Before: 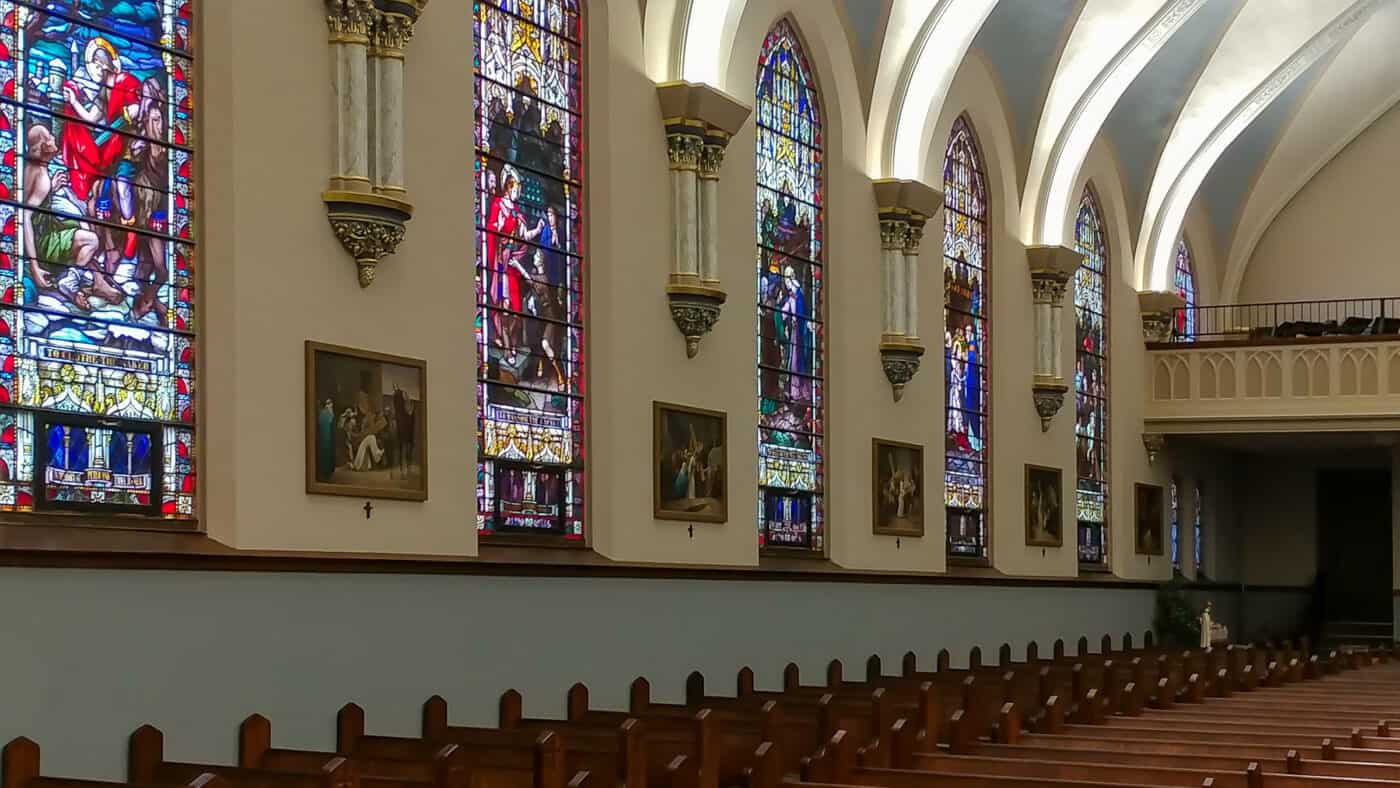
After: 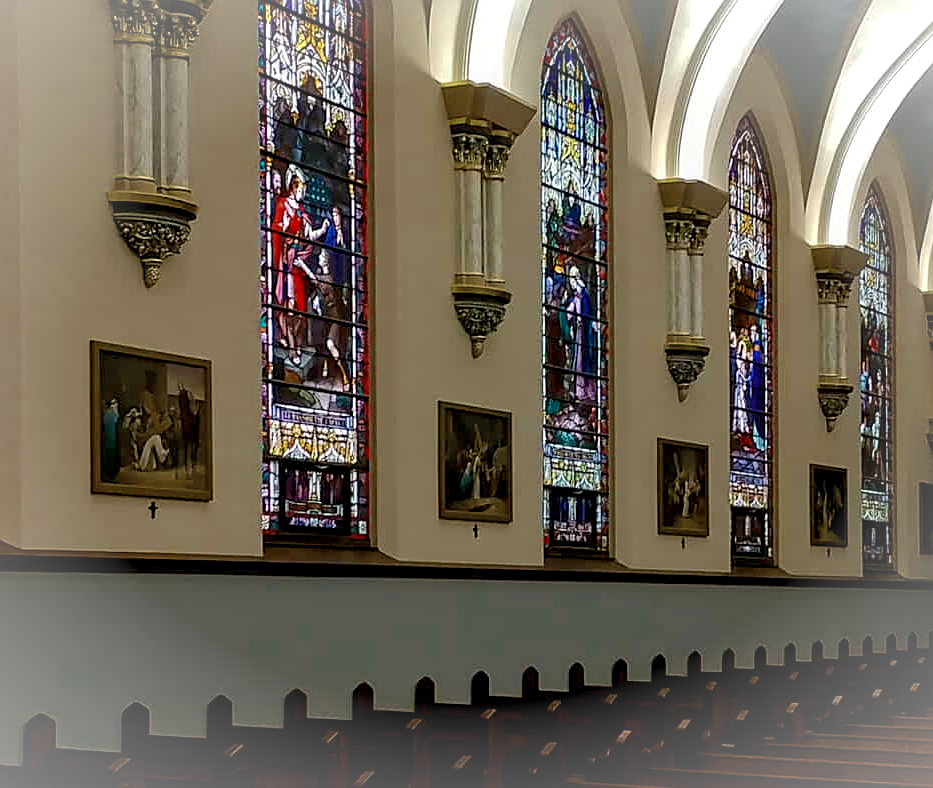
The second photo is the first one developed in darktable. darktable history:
sharpen: on, module defaults
color balance rgb: power › hue 211.17°, global offset › luminance -1.431%, perceptual saturation grading › global saturation 30.196%, global vibrance 20%
exposure: black level correction -0.003, exposure 0.038 EV, compensate exposure bias true, compensate highlight preservation false
vignetting: fall-off start 85.34%, fall-off radius 79.57%, brightness 0.305, saturation -0.003, width/height ratio 1.22
crop: left 15.42%, right 17.874%
color zones: curves: ch0 [(0, 0.5) (0.125, 0.4) (0.25, 0.5) (0.375, 0.4) (0.5, 0.4) (0.625, 0.35) (0.75, 0.35) (0.875, 0.5)]; ch1 [(0, 0.35) (0.125, 0.45) (0.25, 0.35) (0.375, 0.35) (0.5, 0.35) (0.625, 0.35) (0.75, 0.45) (0.875, 0.35)]; ch2 [(0, 0.6) (0.125, 0.5) (0.25, 0.5) (0.375, 0.6) (0.5, 0.6) (0.625, 0.5) (0.75, 0.5) (0.875, 0.5)]
contrast brightness saturation: contrast 0.01, saturation -0.062
